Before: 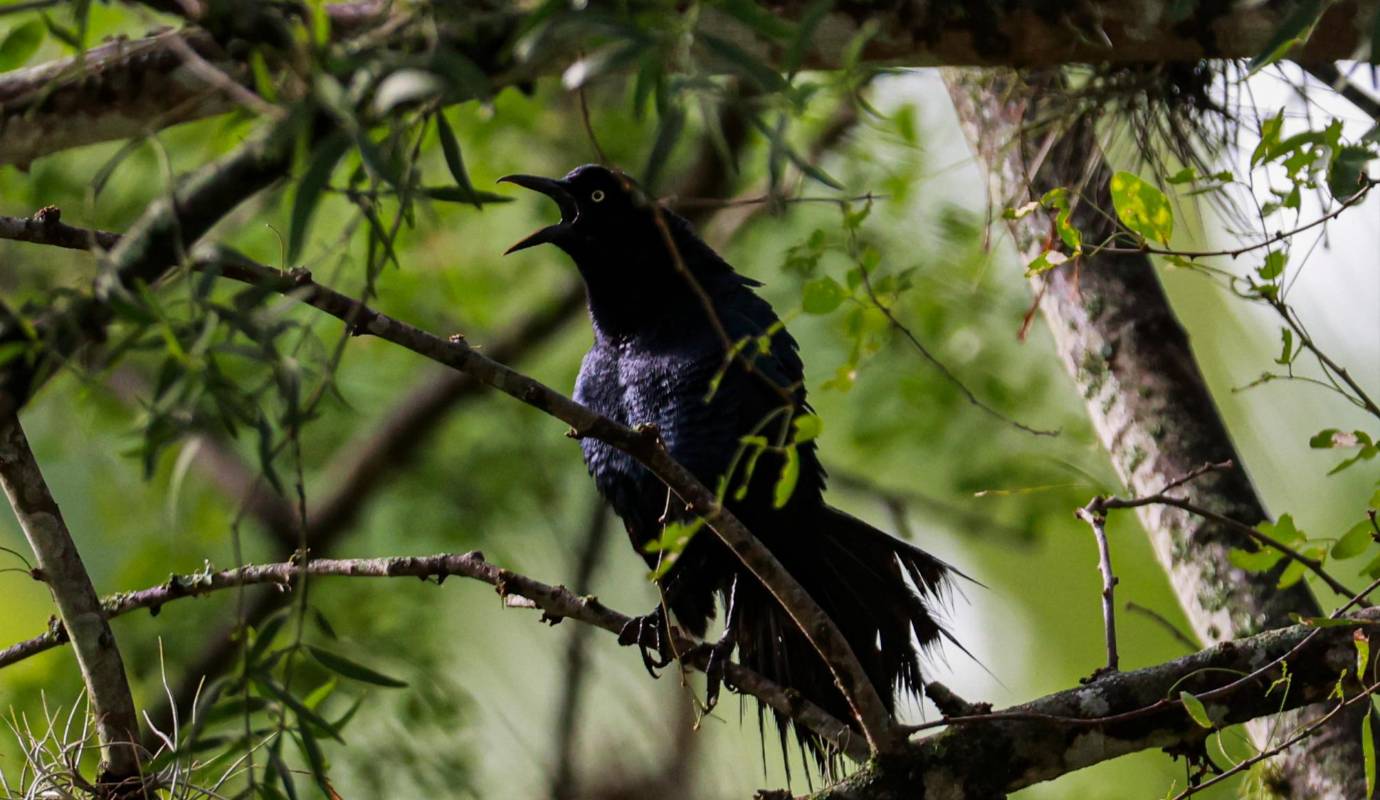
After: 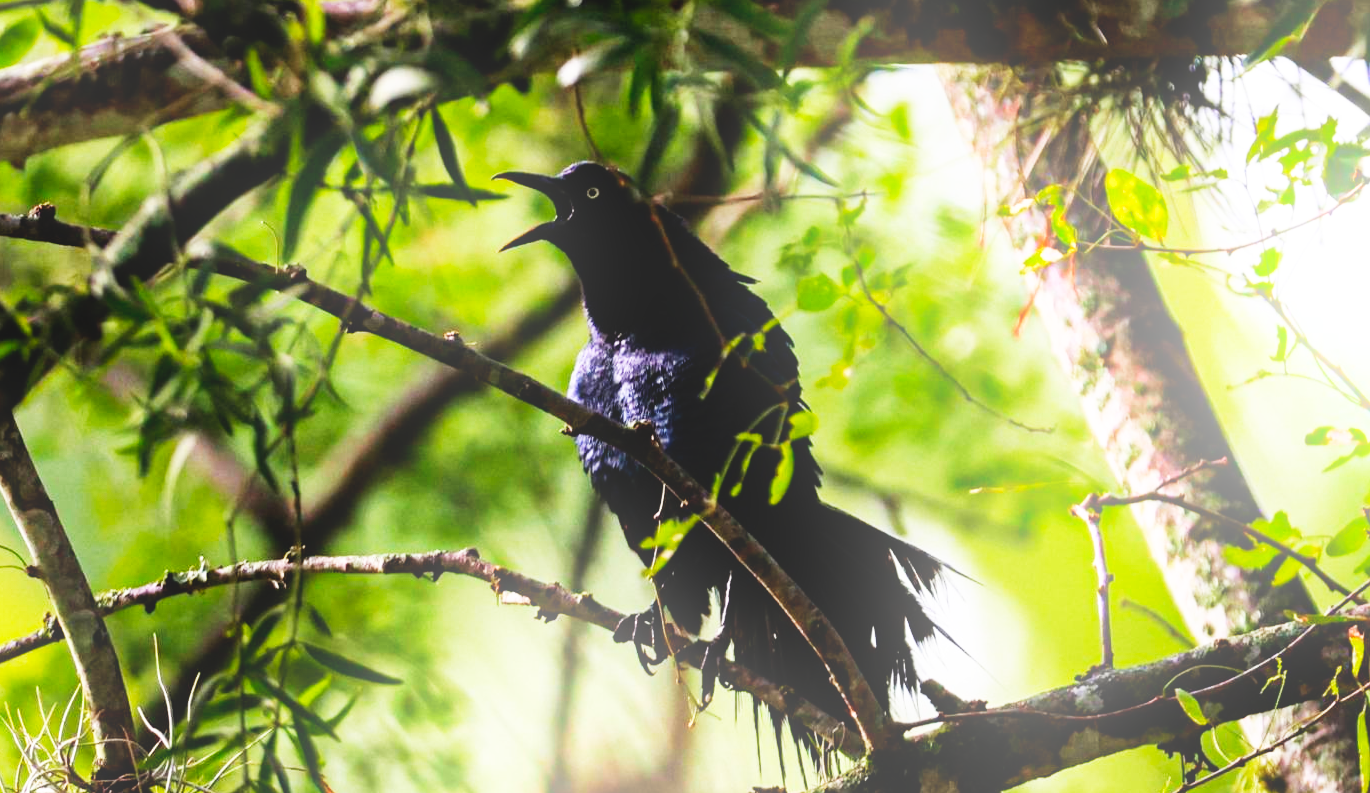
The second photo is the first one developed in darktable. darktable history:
base curve: curves: ch0 [(0, 0) (0.007, 0.004) (0.027, 0.03) (0.046, 0.07) (0.207, 0.54) (0.442, 0.872) (0.673, 0.972) (1, 1)], preserve colors none
crop: left 0.434%, top 0.485%, right 0.244%, bottom 0.386%
bloom: on, module defaults
color zones: curves: ch0 [(0, 0.5) (0.143, 0.5) (0.286, 0.5) (0.429, 0.5) (0.571, 0.5) (0.714, 0.476) (0.857, 0.5) (1, 0.5)]; ch2 [(0, 0.5) (0.143, 0.5) (0.286, 0.5) (0.429, 0.5) (0.571, 0.5) (0.714, 0.487) (0.857, 0.5) (1, 0.5)]
